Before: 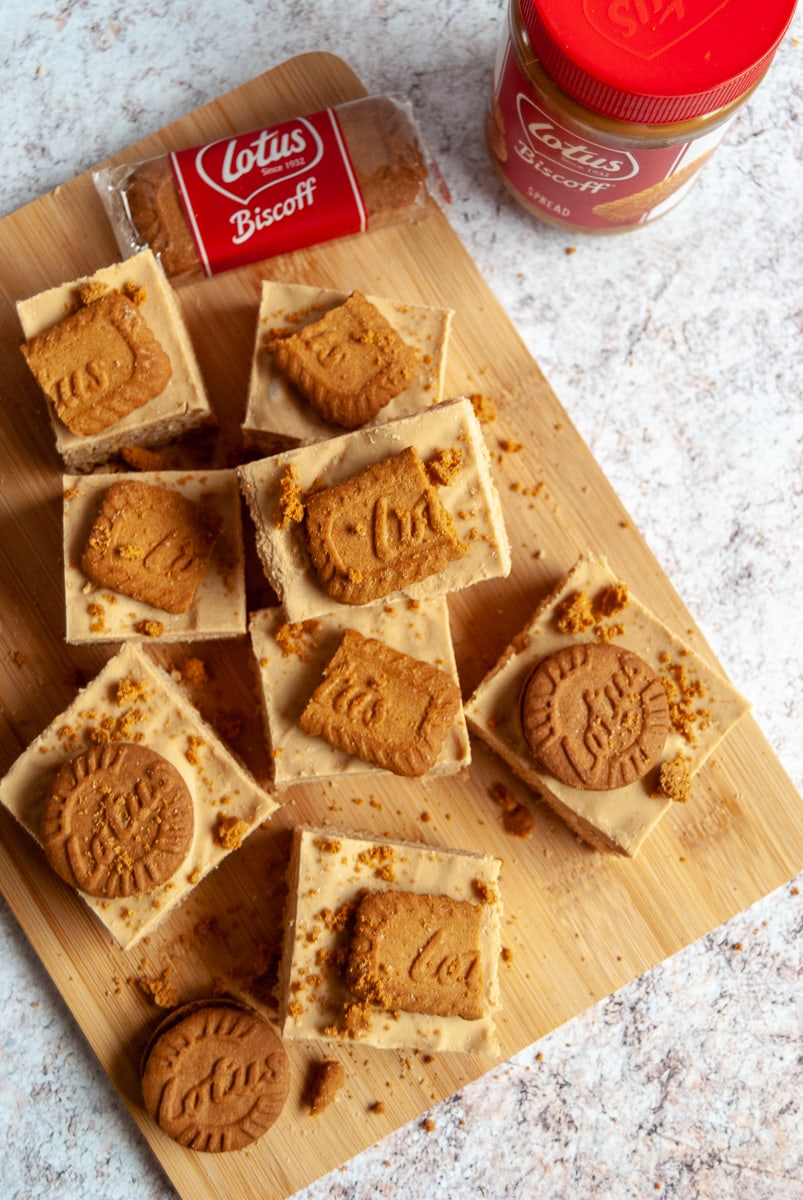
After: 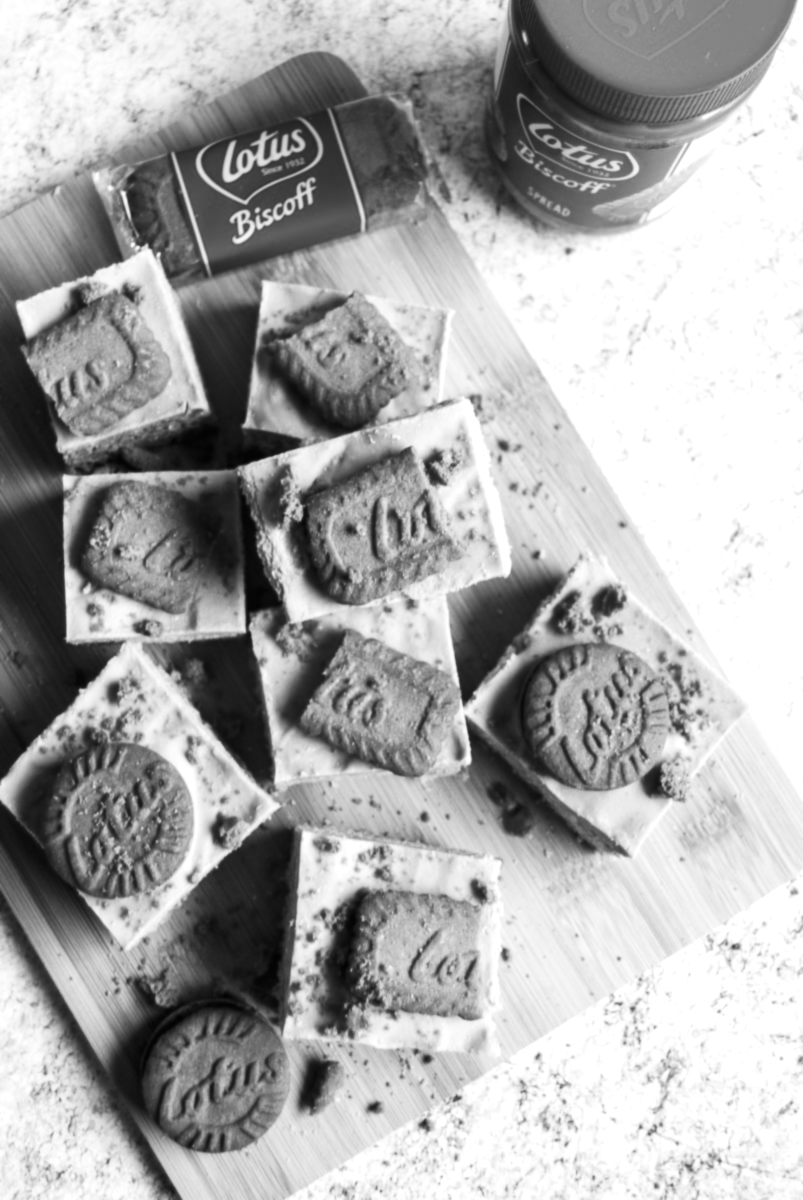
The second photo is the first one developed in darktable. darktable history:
levels: levels [0, 0.476, 0.951]
lowpass: radius 0.76, contrast 1.56, saturation 0, unbound 0
